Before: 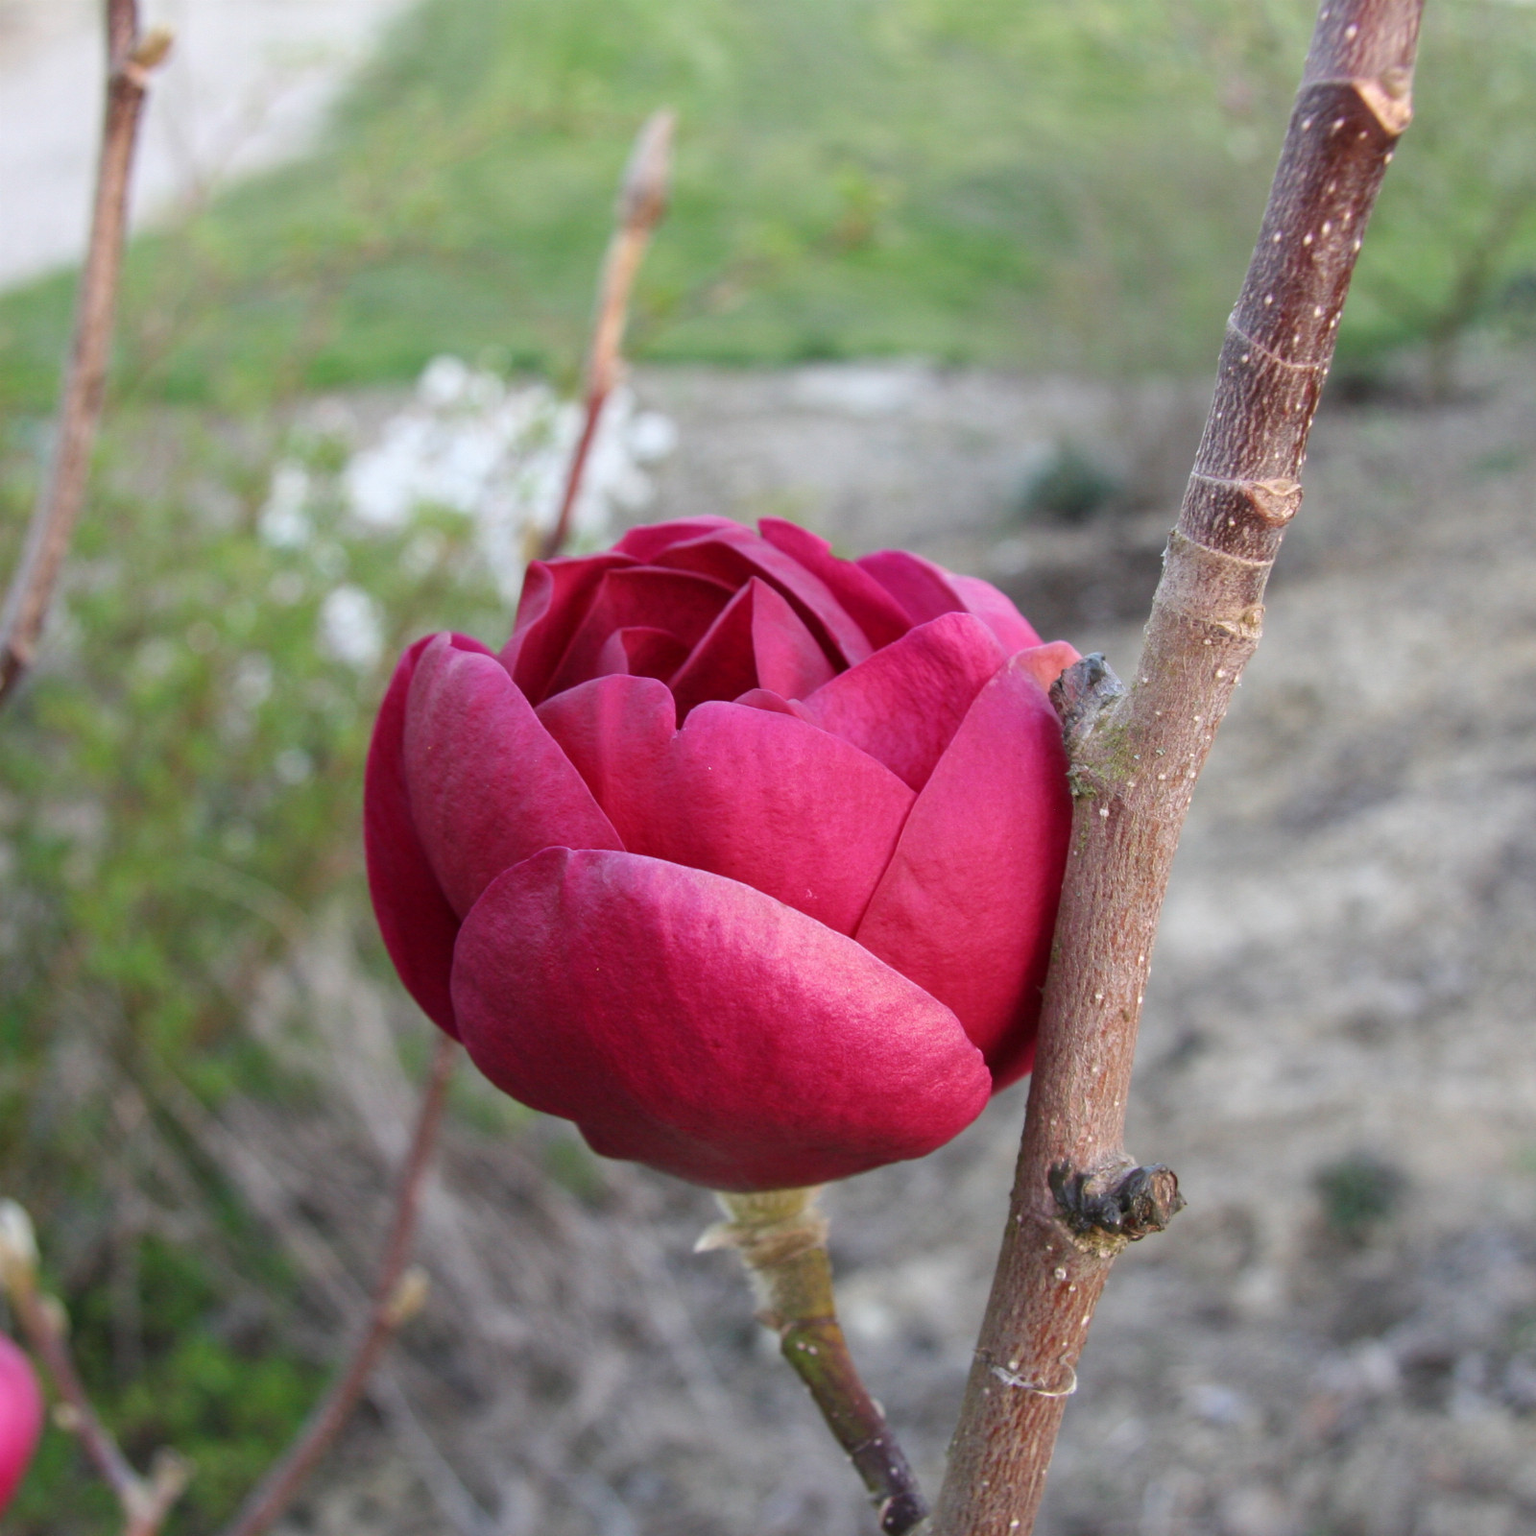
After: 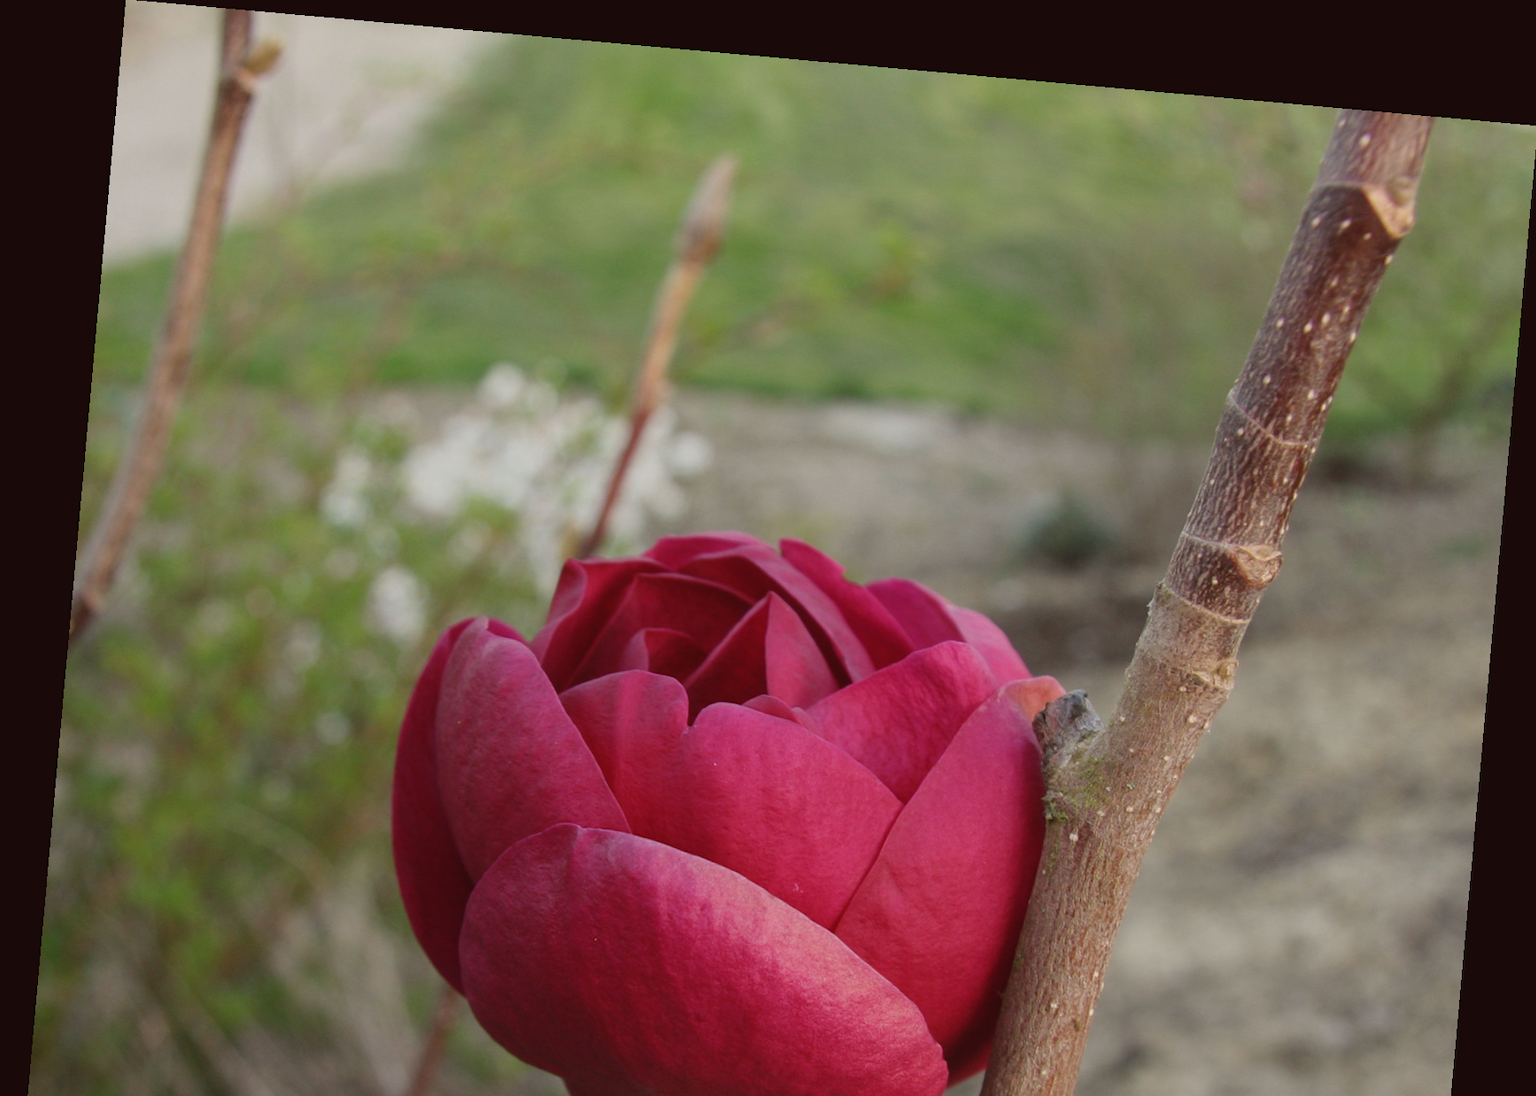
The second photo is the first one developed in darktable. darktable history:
crop: bottom 28.576%
exposure: exposure -0.492 EV, compensate highlight preservation false
rotate and perspective: rotation 5.12°, automatic cropping off
color balance: lift [1.005, 1.002, 0.998, 0.998], gamma [1, 1.021, 1.02, 0.979], gain [0.923, 1.066, 1.056, 0.934]
